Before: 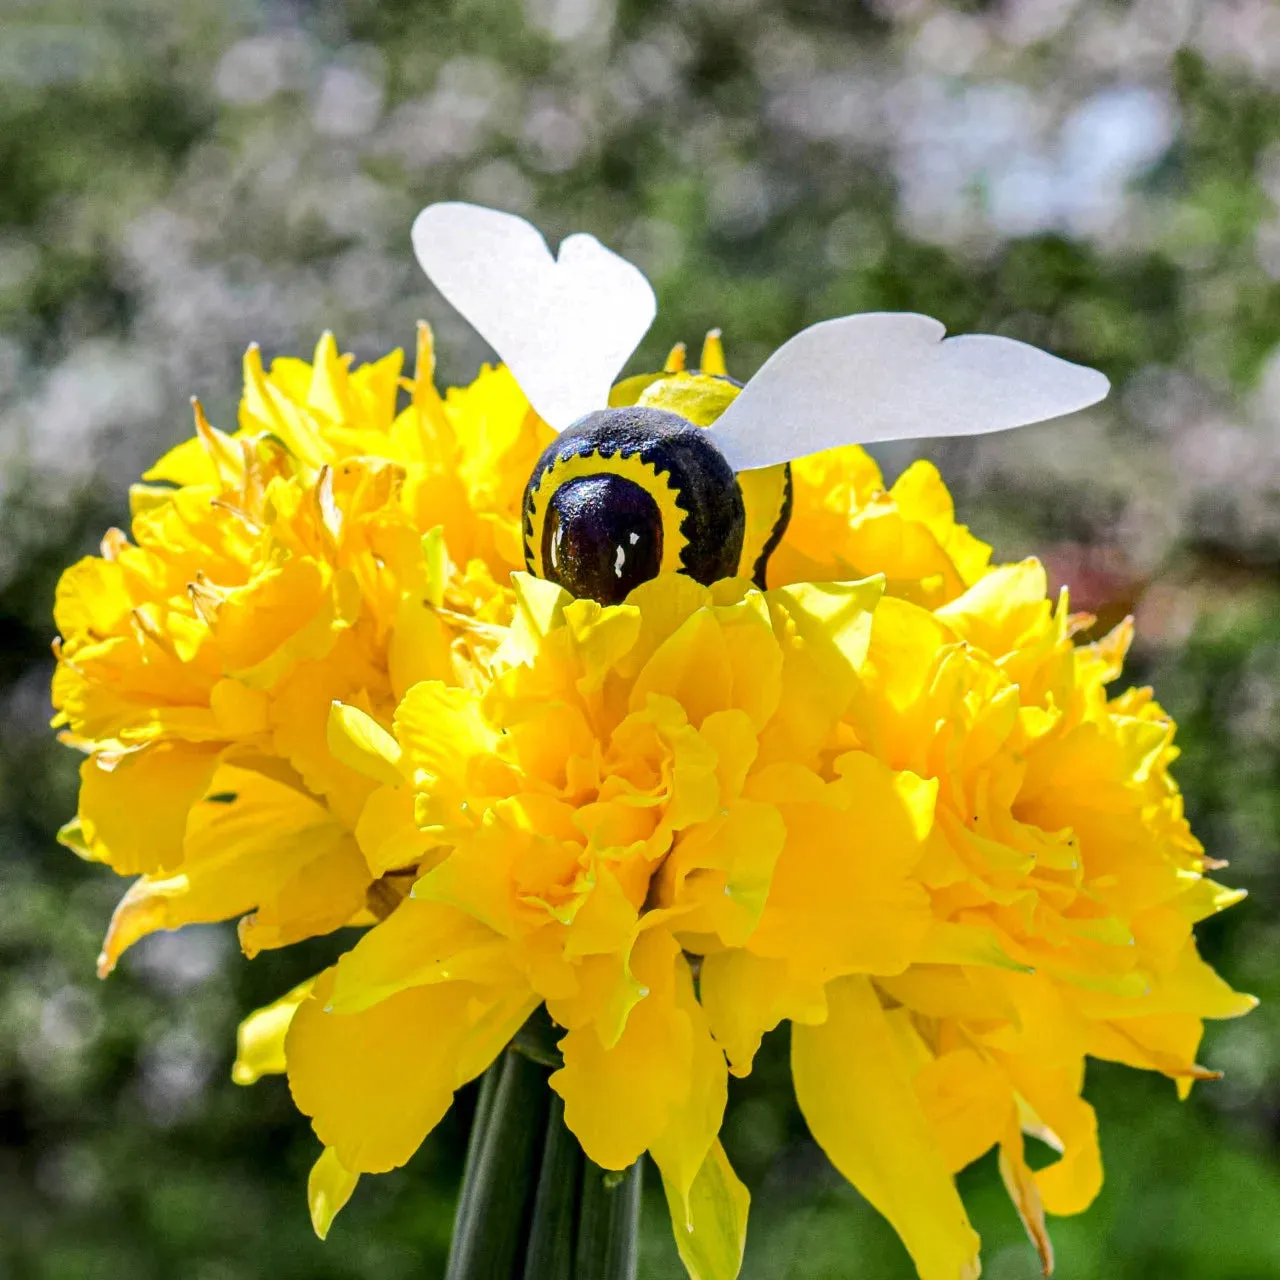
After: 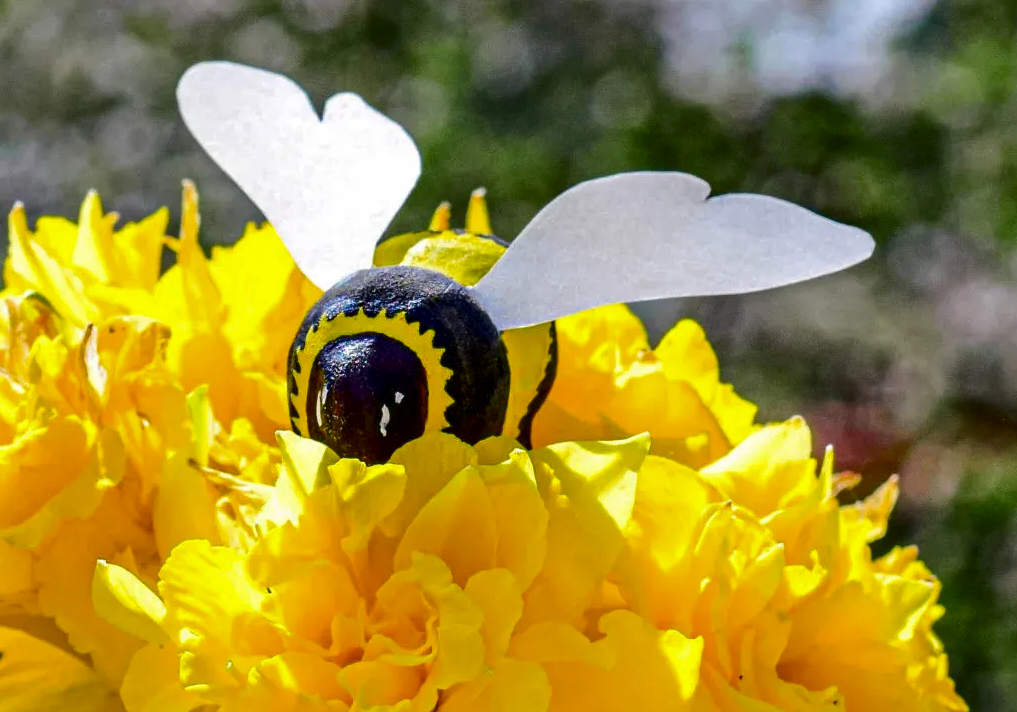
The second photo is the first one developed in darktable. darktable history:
contrast brightness saturation: brightness -0.2, saturation 0.08
crop: left 18.38%, top 11.092%, right 2.134%, bottom 33.217%
